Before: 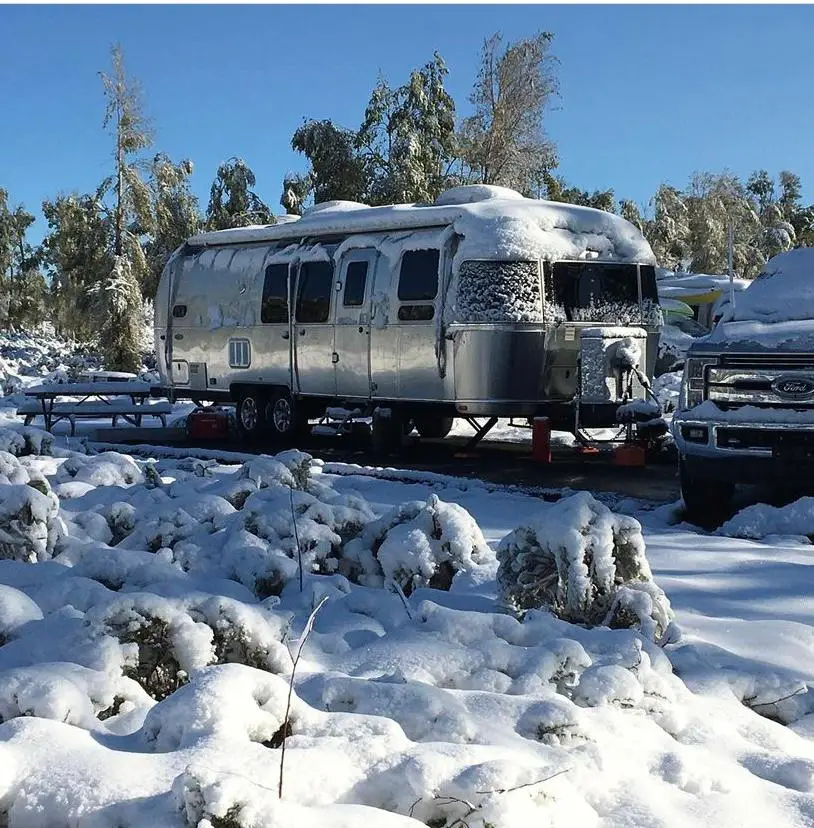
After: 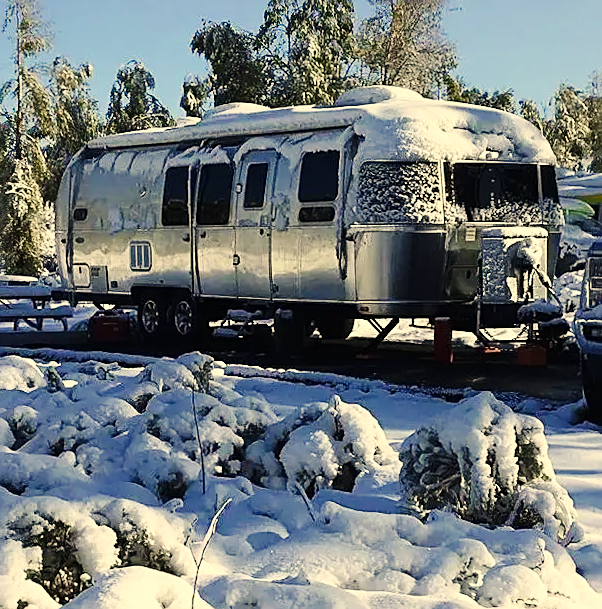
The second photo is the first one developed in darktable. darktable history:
color correction: highlights a* 2.72, highlights b* 22.8
crop and rotate: left 11.831%, top 11.346%, right 13.429%, bottom 13.899%
rotate and perspective: rotation -0.45°, automatic cropping original format, crop left 0.008, crop right 0.992, crop top 0.012, crop bottom 0.988
sharpen: on, module defaults
base curve: curves: ch0 [(0, 0) (0.036, 0.025) (0.121, 0.166) (0.206, 0.329) (0.605, 0.79) (1, 1)], preserve colors none
